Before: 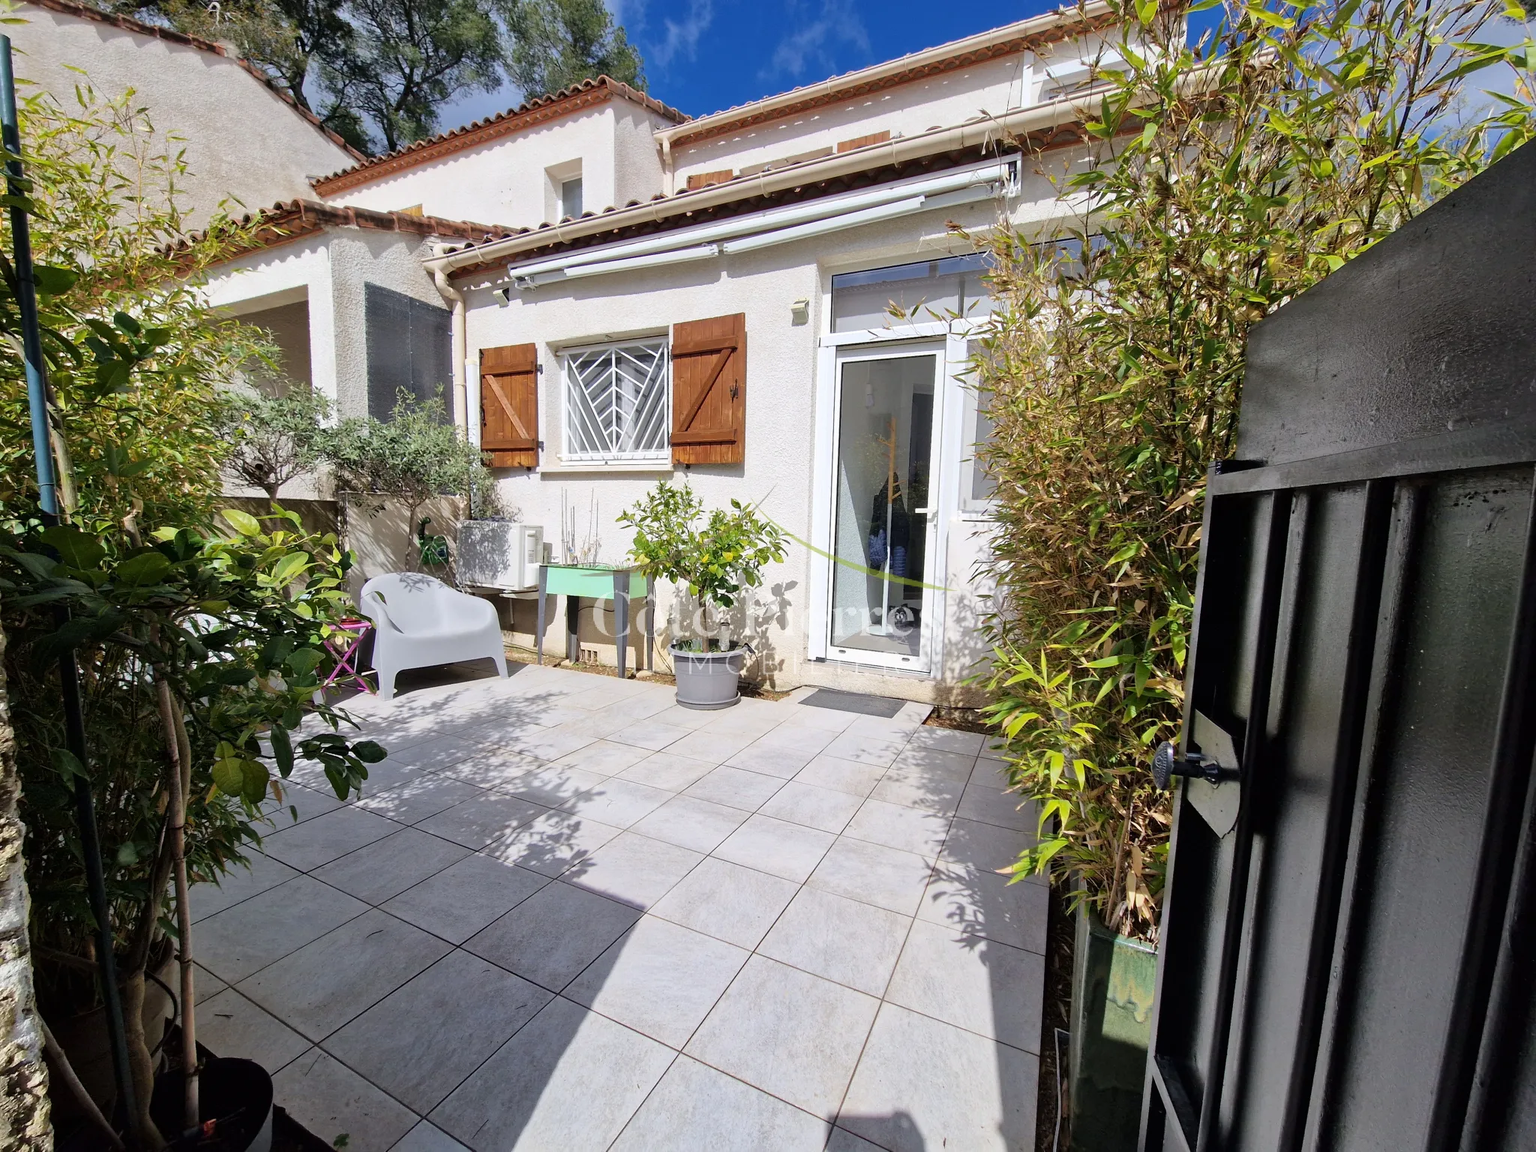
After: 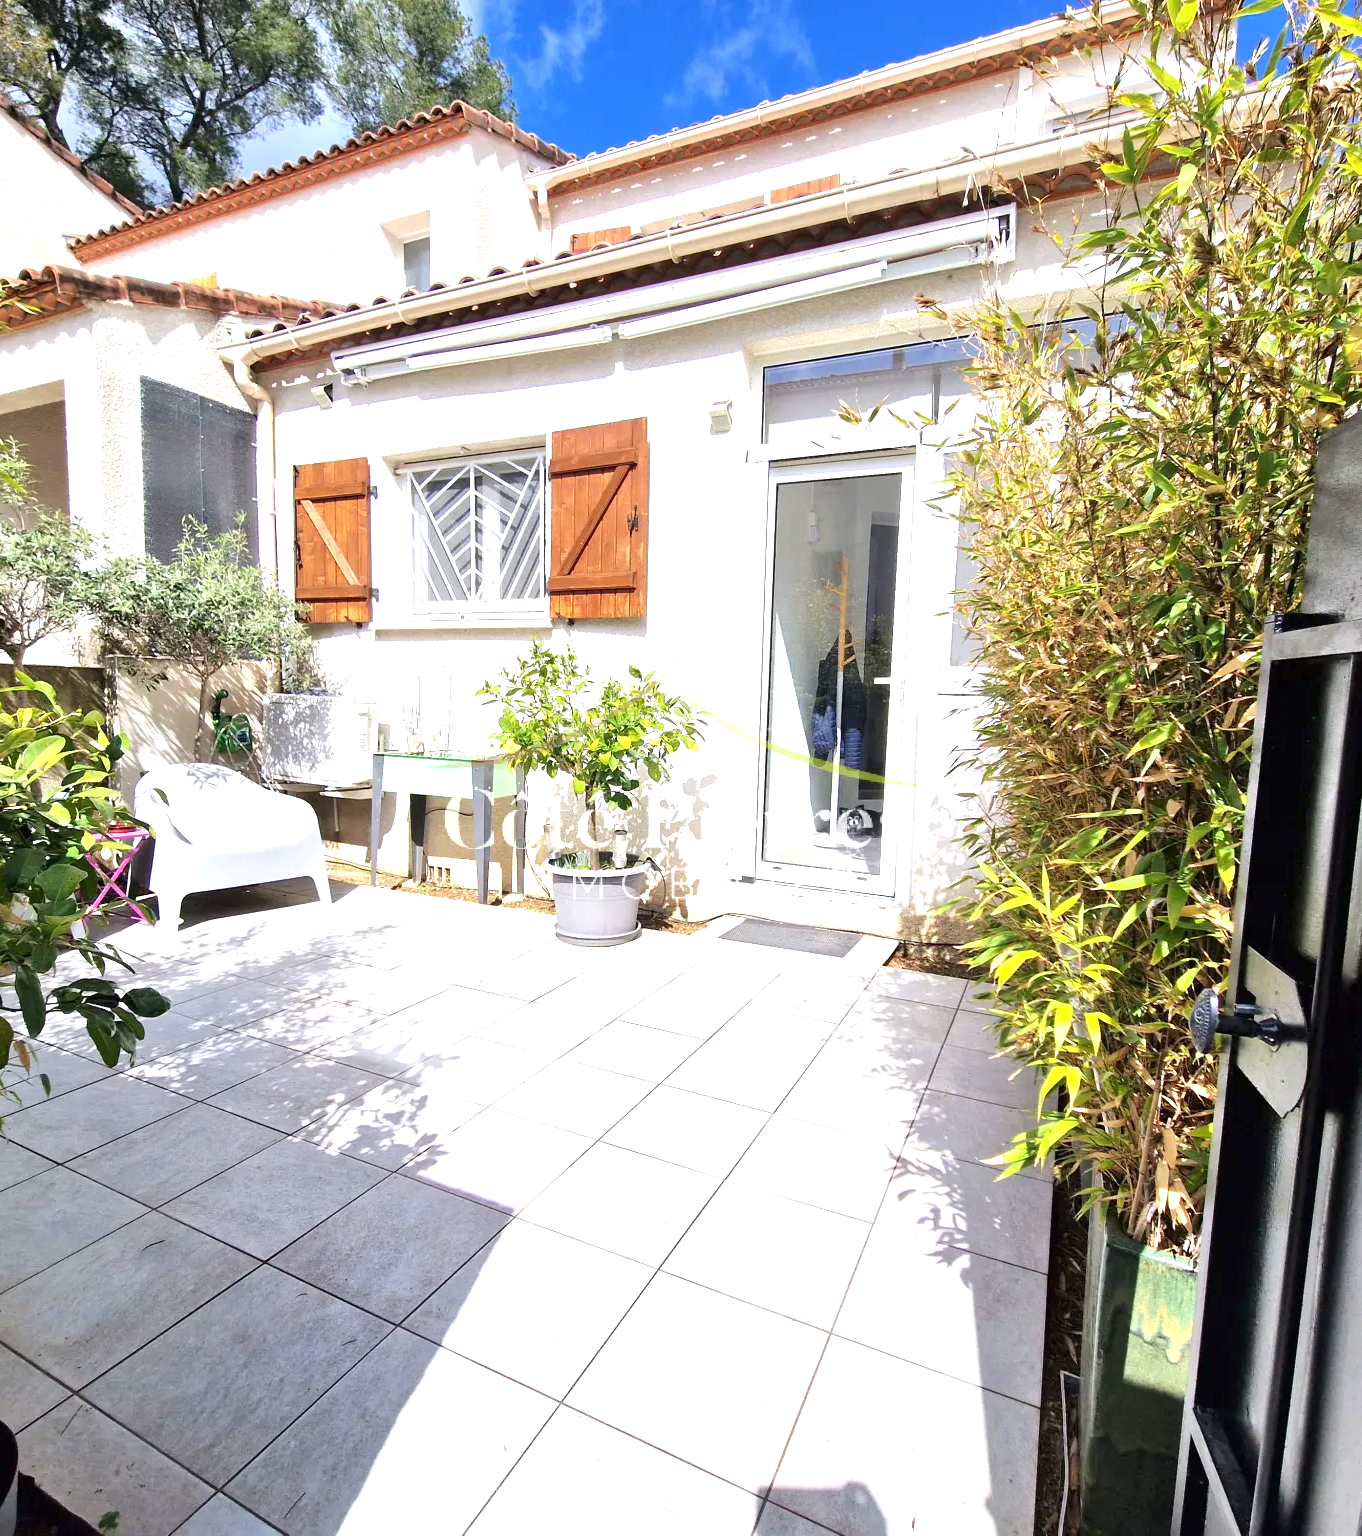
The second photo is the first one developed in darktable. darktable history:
exposure: exposure 1.2 EV, compensate highlight preservation false
crop: left 16.899%, right 16.556%
